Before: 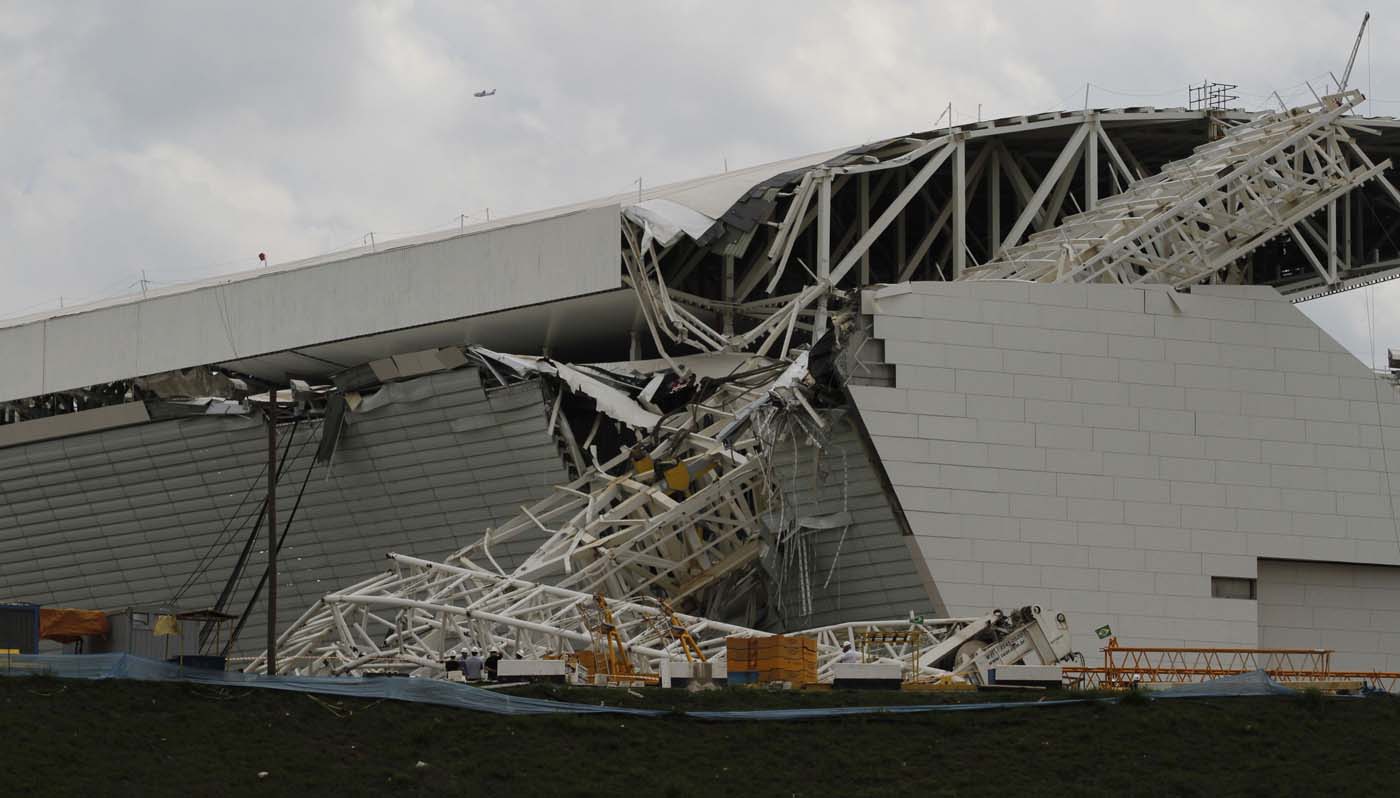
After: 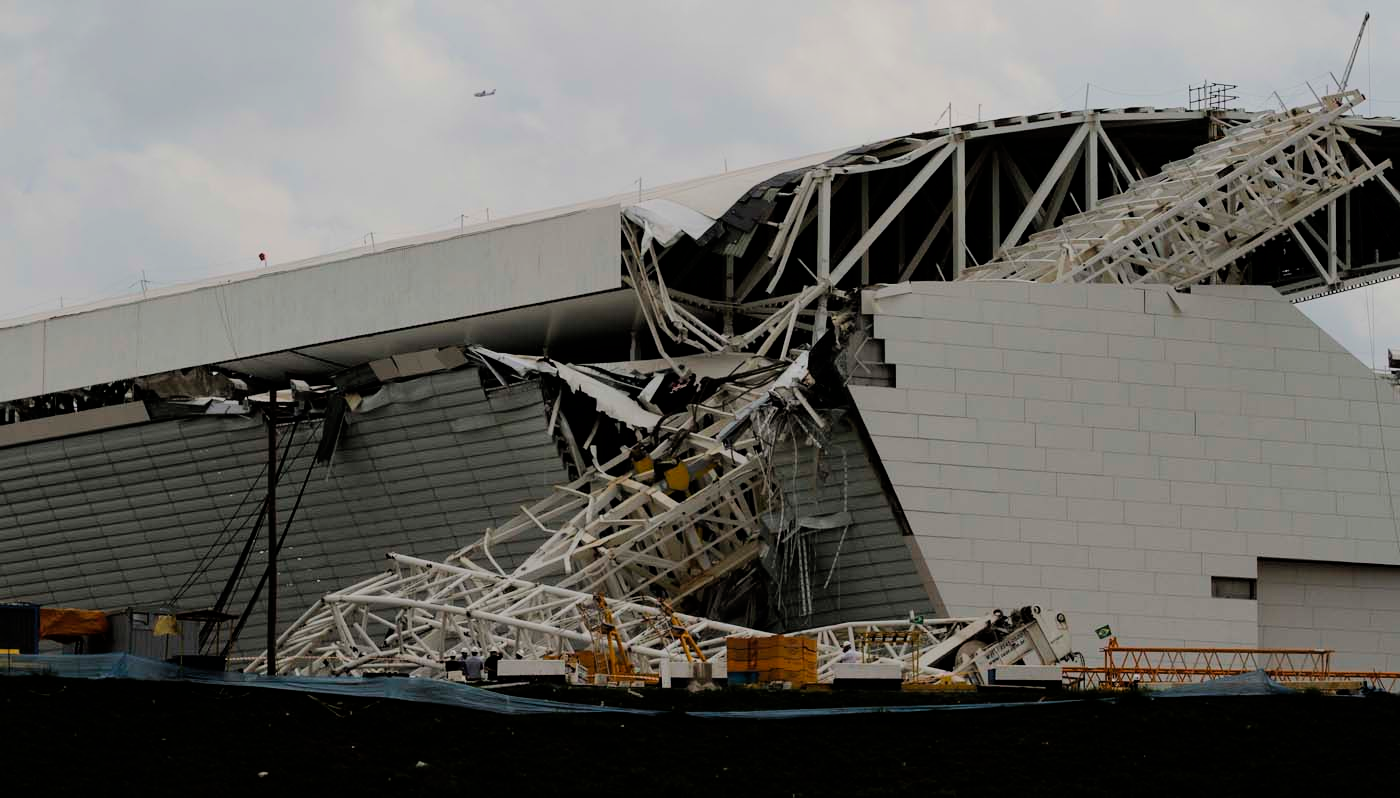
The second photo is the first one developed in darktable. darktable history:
color balance rgb: linear chroma grading › global chroma 10%, global vibrance 10%, contrast 15%, saturation formula JzAzBz (2021)
filmic rgb: black relative exposure -7.15 EV, white relative exposure 5.36 EV, hardness 3.02, color science v6 (2022)
